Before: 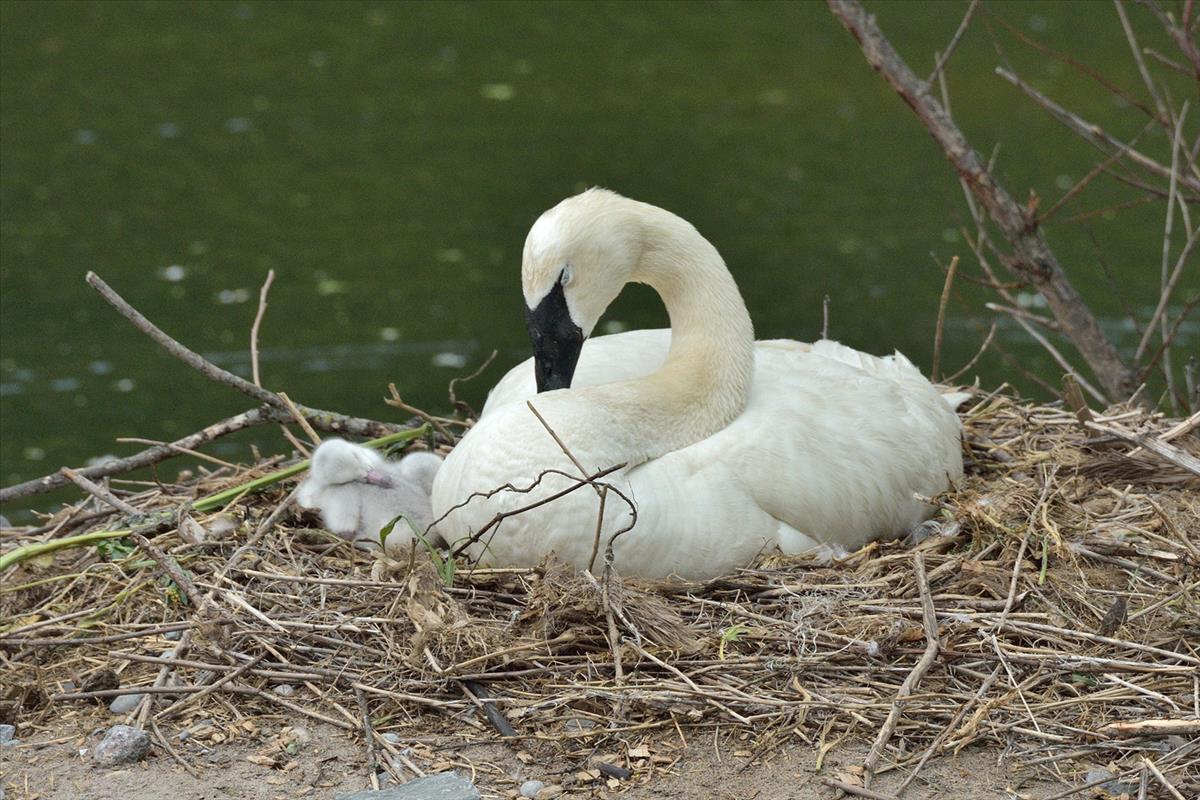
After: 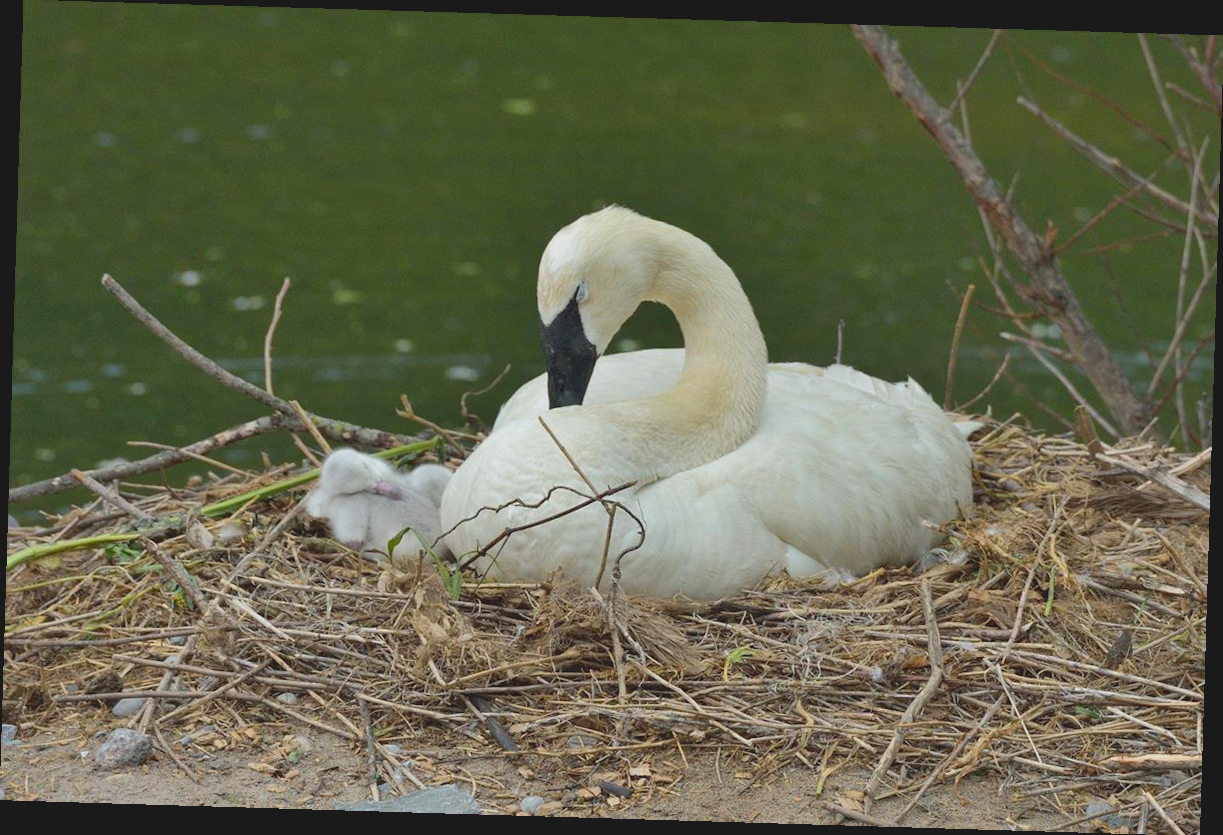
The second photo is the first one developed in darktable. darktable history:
rotate and perspective: rotation 1.72°, automatic cropping off
contrast brightness saturation: contrast -0.19, saturation 0.19
